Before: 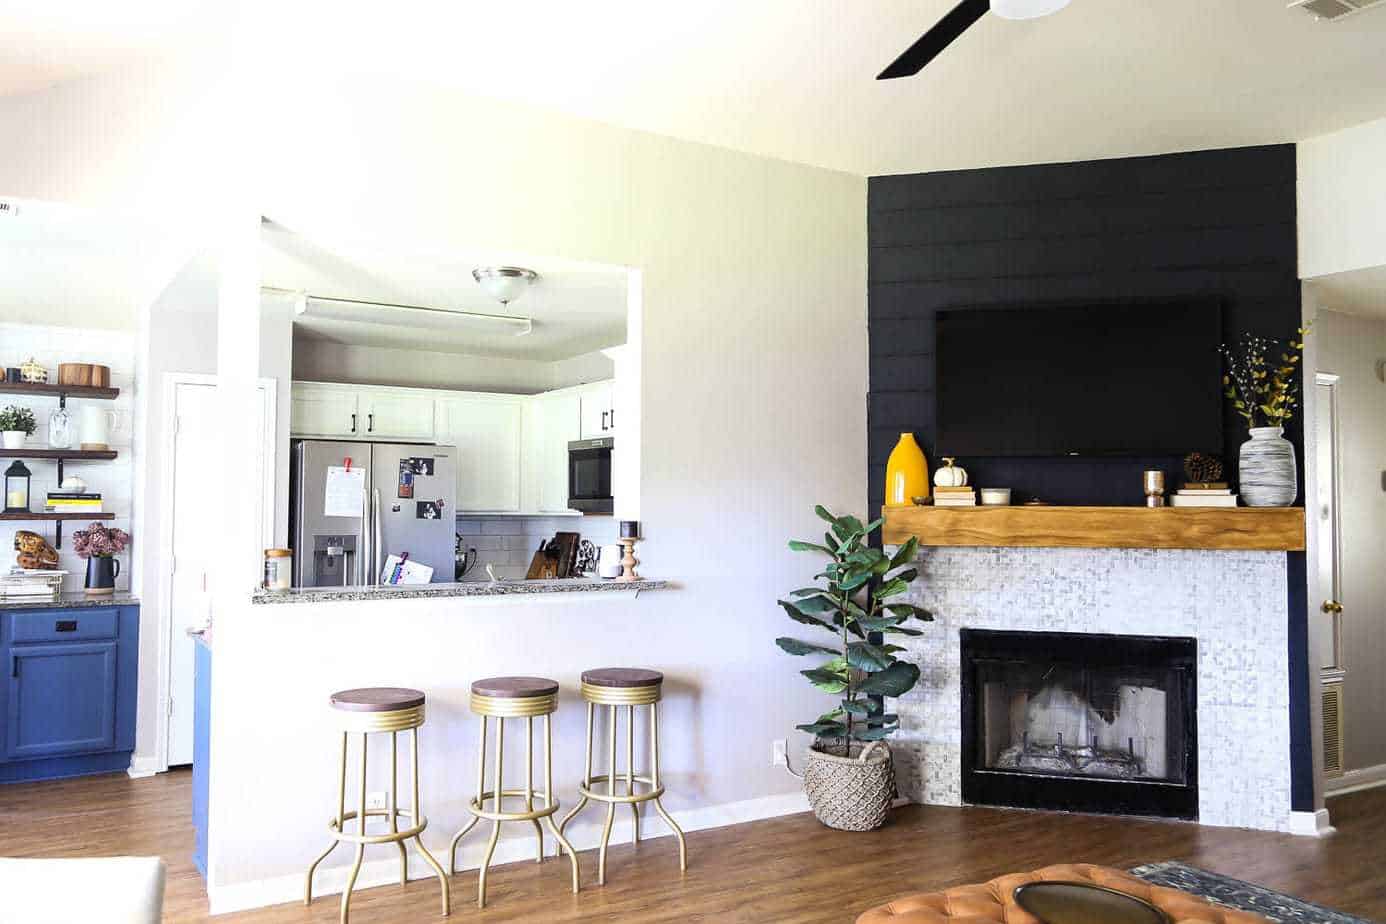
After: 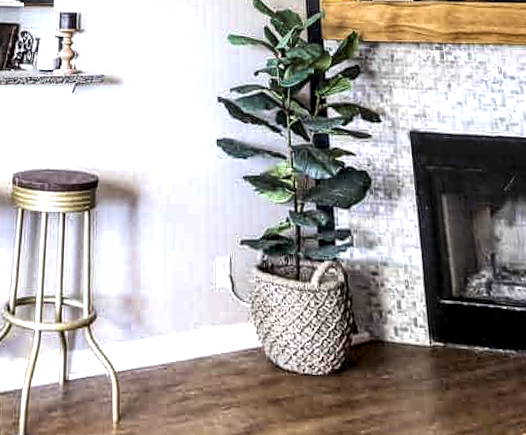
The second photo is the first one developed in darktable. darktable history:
tone equalizer: -8 EV -0.417 EV, -7 EV -0.389 EV, -6 EV -0.333 EV, -5 EV -0.222 EV, -3 EV 0.222 EV, -2 EV 0.333 EV, -1 EV 0.389 EV, +0 EV 0.417 EV, edges refinement/feathering 500, mask exposure compensation -1.57 EV, preserve details no
color correction: saturation 0.8
rotate and perspective: rotation 0.72°, lens shift (vertical) -0.352, lens shift (horizontal) -0.051, crop left 0.152, crop right 0.859, crop top 0.019, crop bottom 0.964
local contrast: detail 150%
crop: left 35.976%, top 45.819%, right 18.162%, bottom 5.807%
